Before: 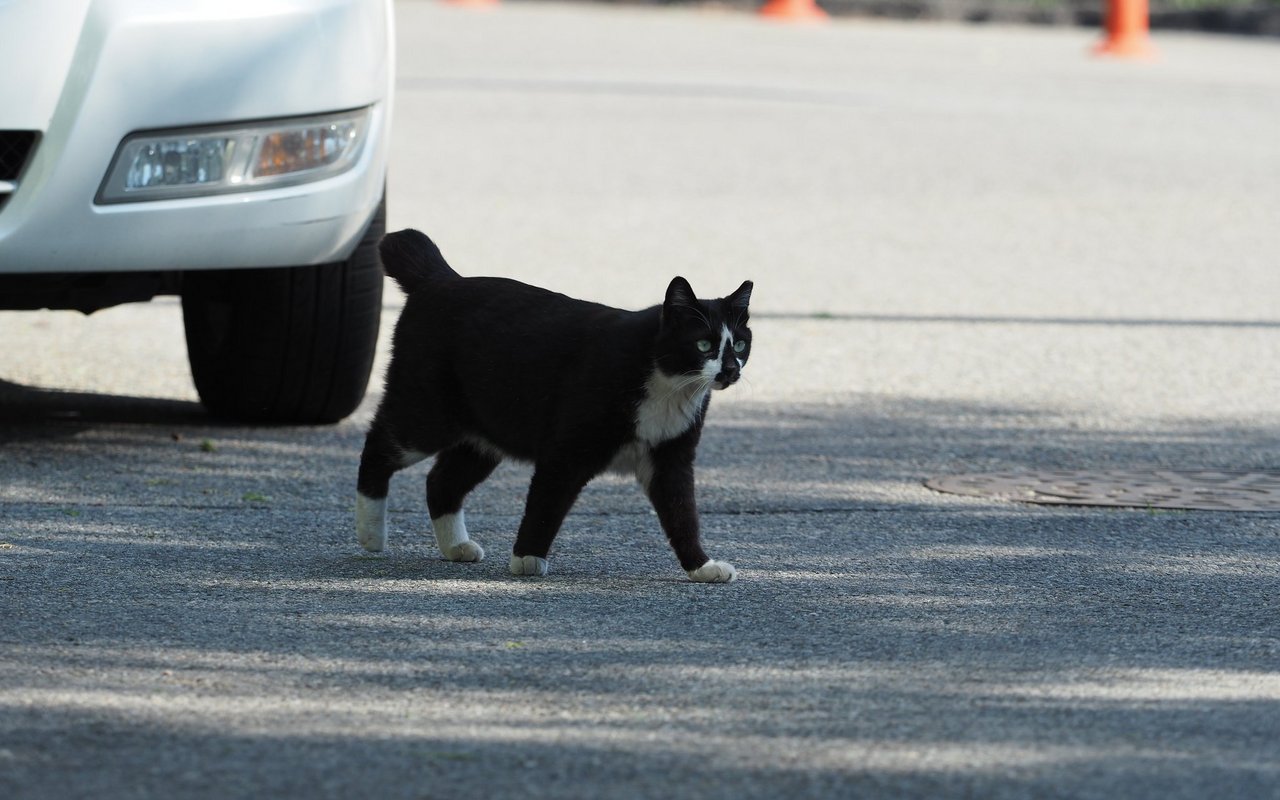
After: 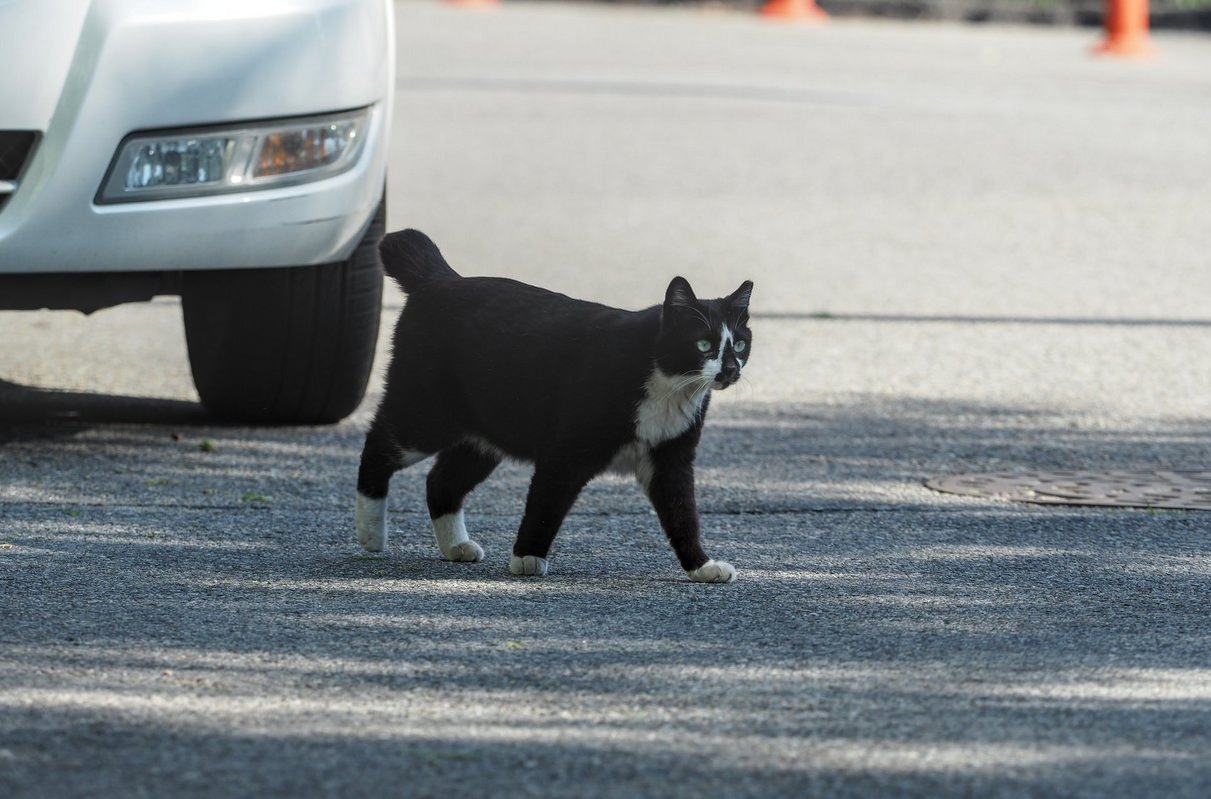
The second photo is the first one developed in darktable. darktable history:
local contrast: highlights 6%, shadows 4%, detail 134%
crop and rotate: left 0%, right 5.325%
